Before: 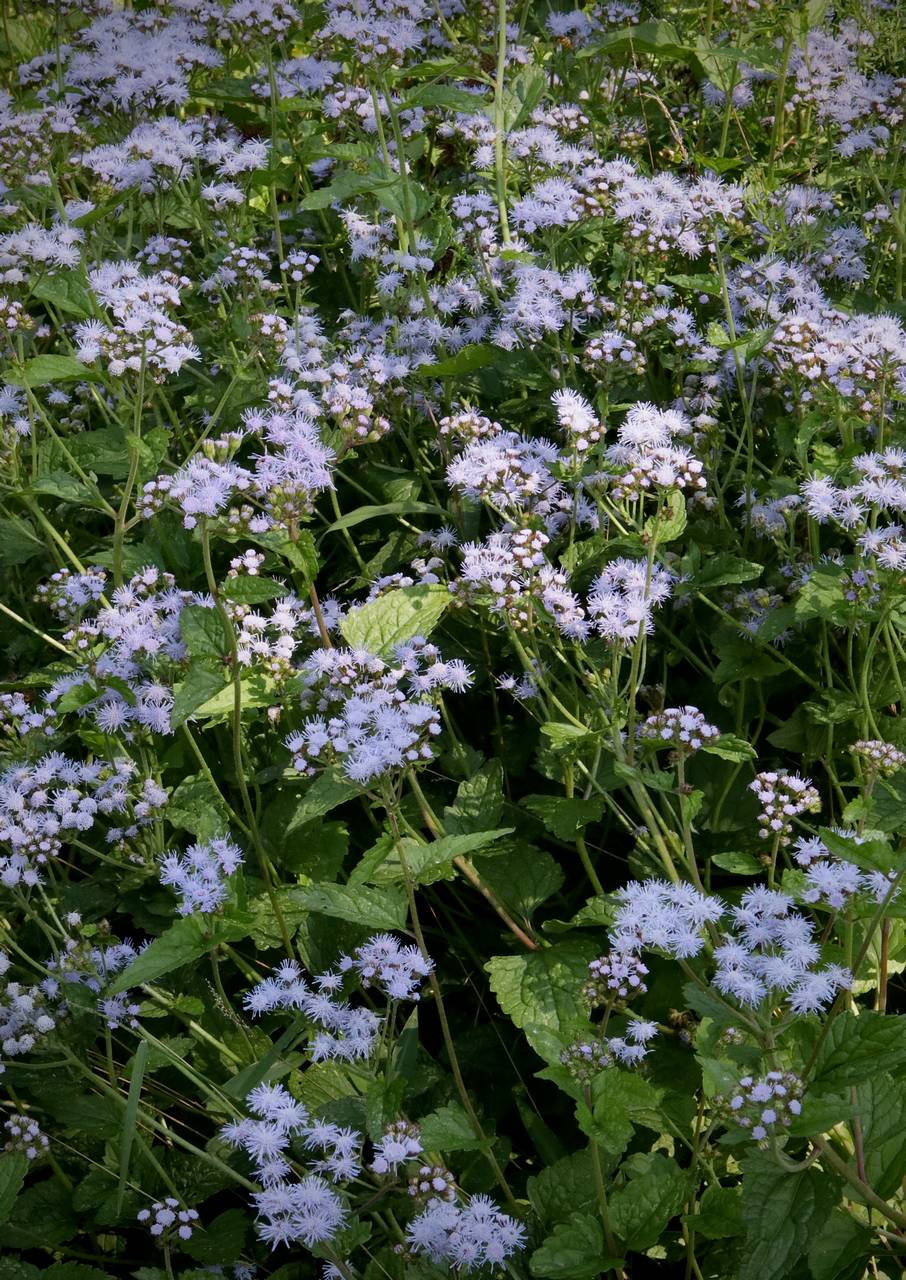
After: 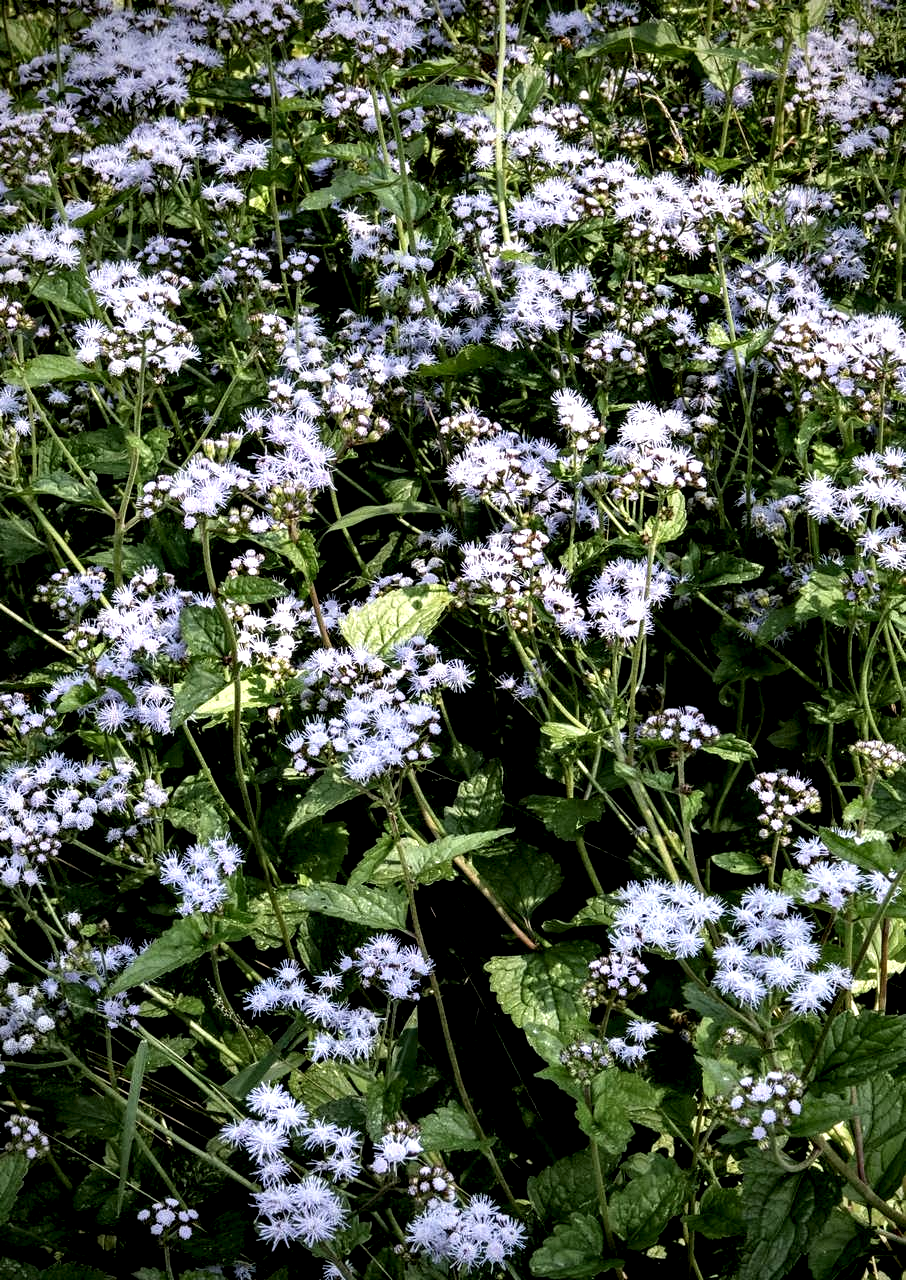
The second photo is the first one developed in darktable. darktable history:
local contrast: shadows 175%, detail 227%
